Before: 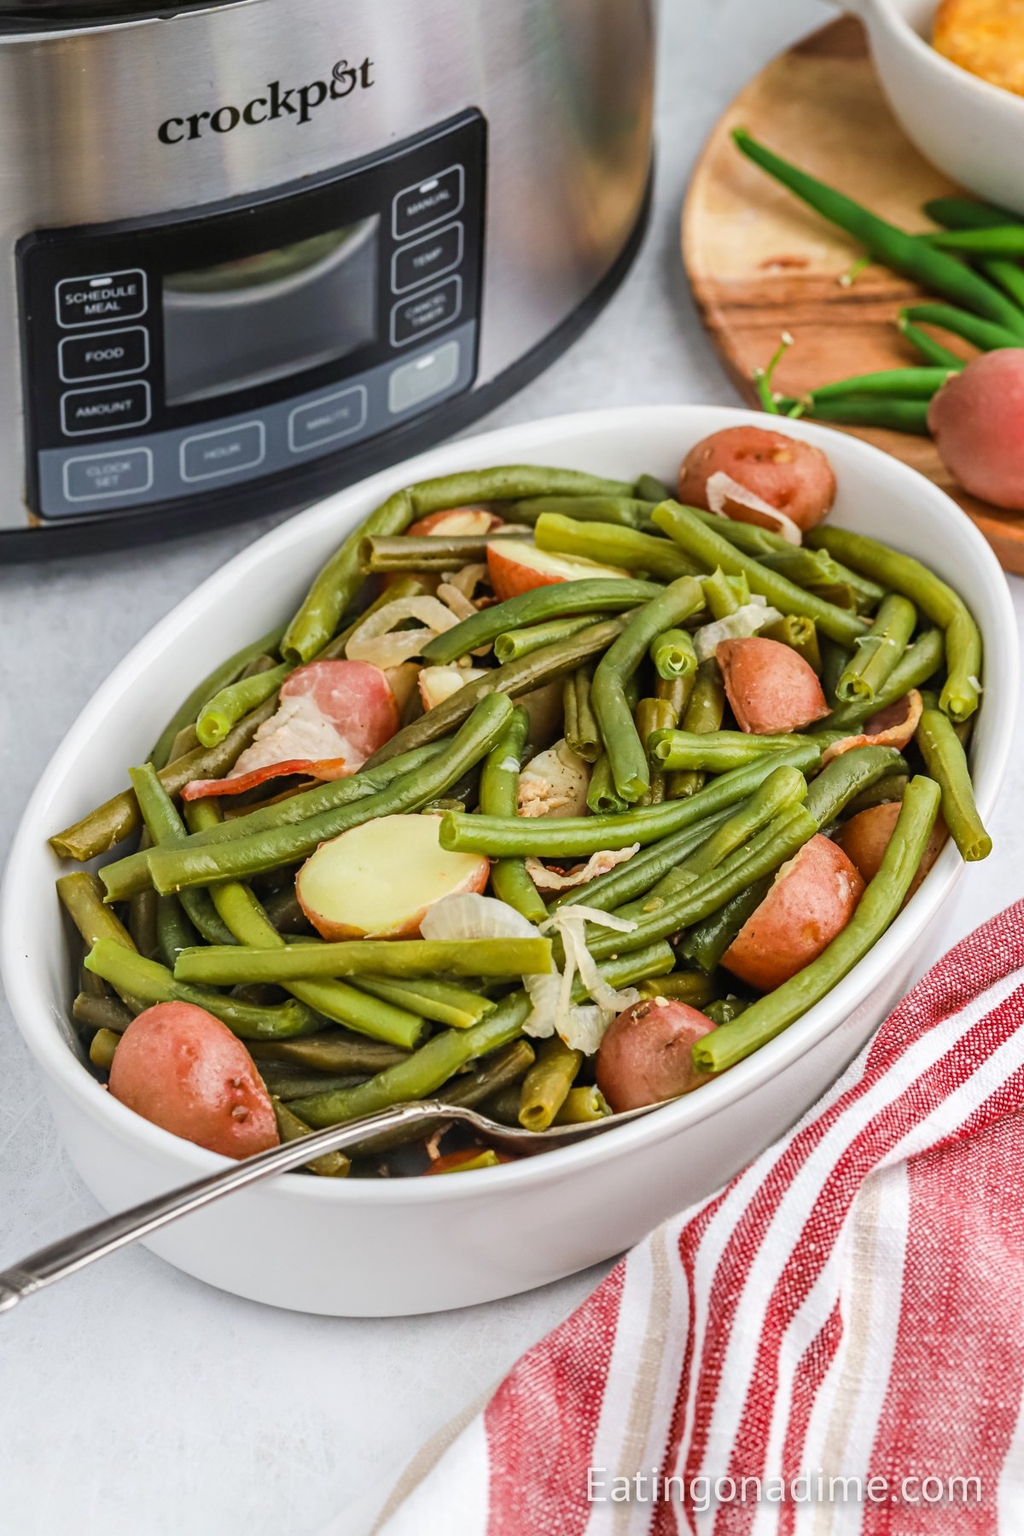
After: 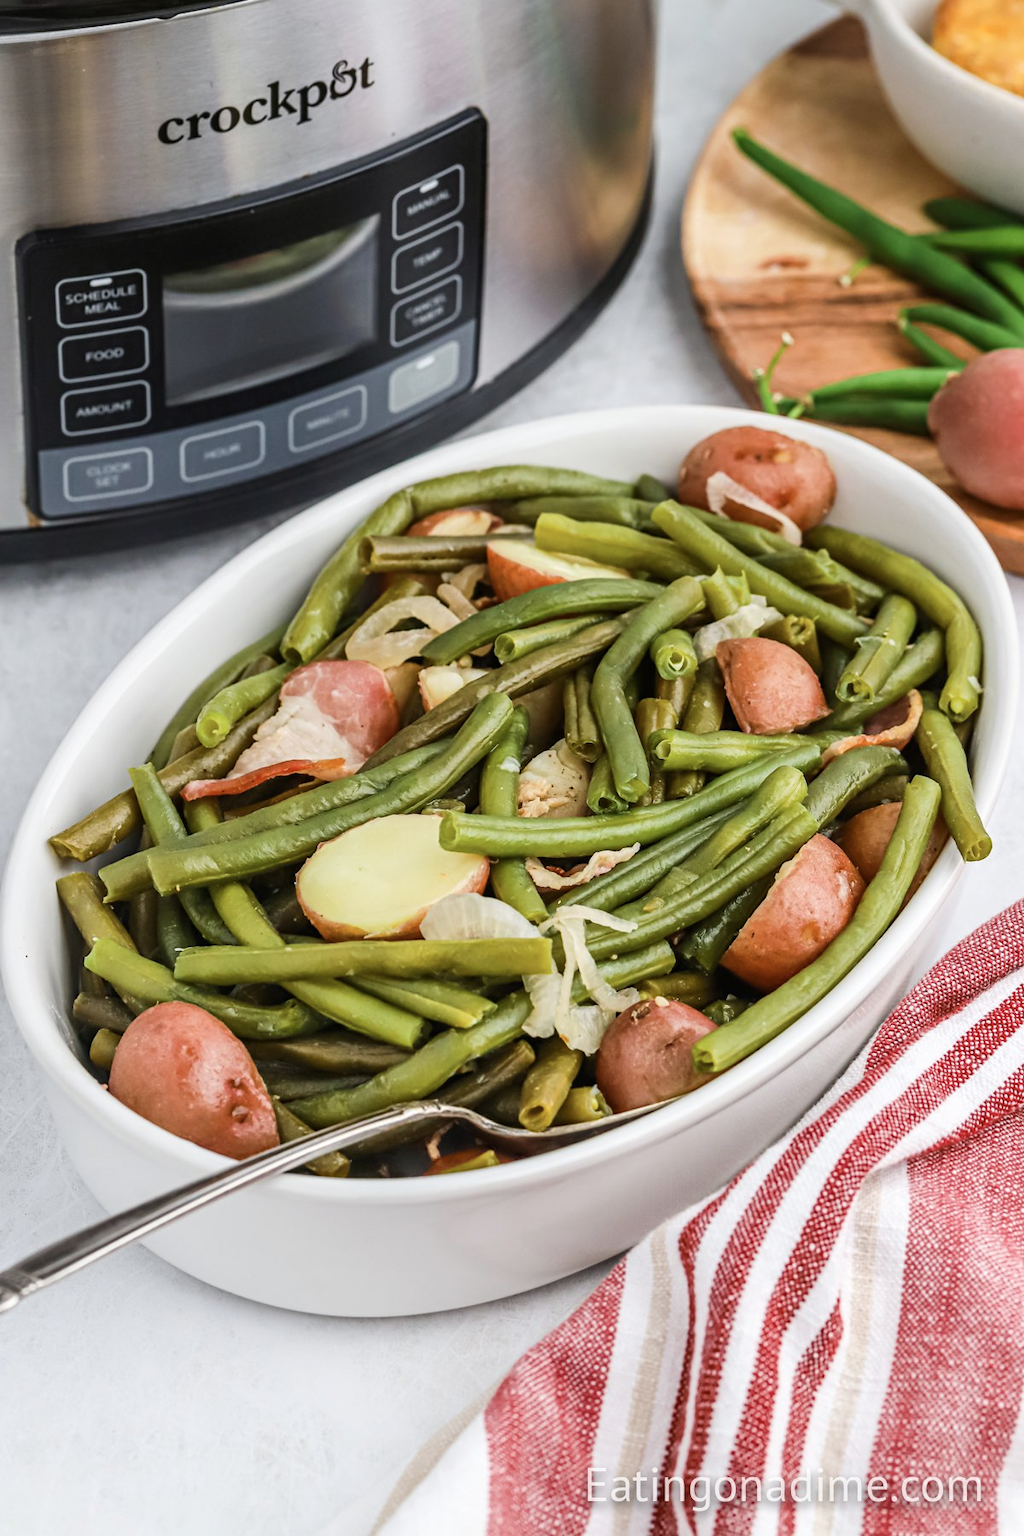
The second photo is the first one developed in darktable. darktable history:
contrast brightness saturation: contrast 0.111, saturation -0.151
